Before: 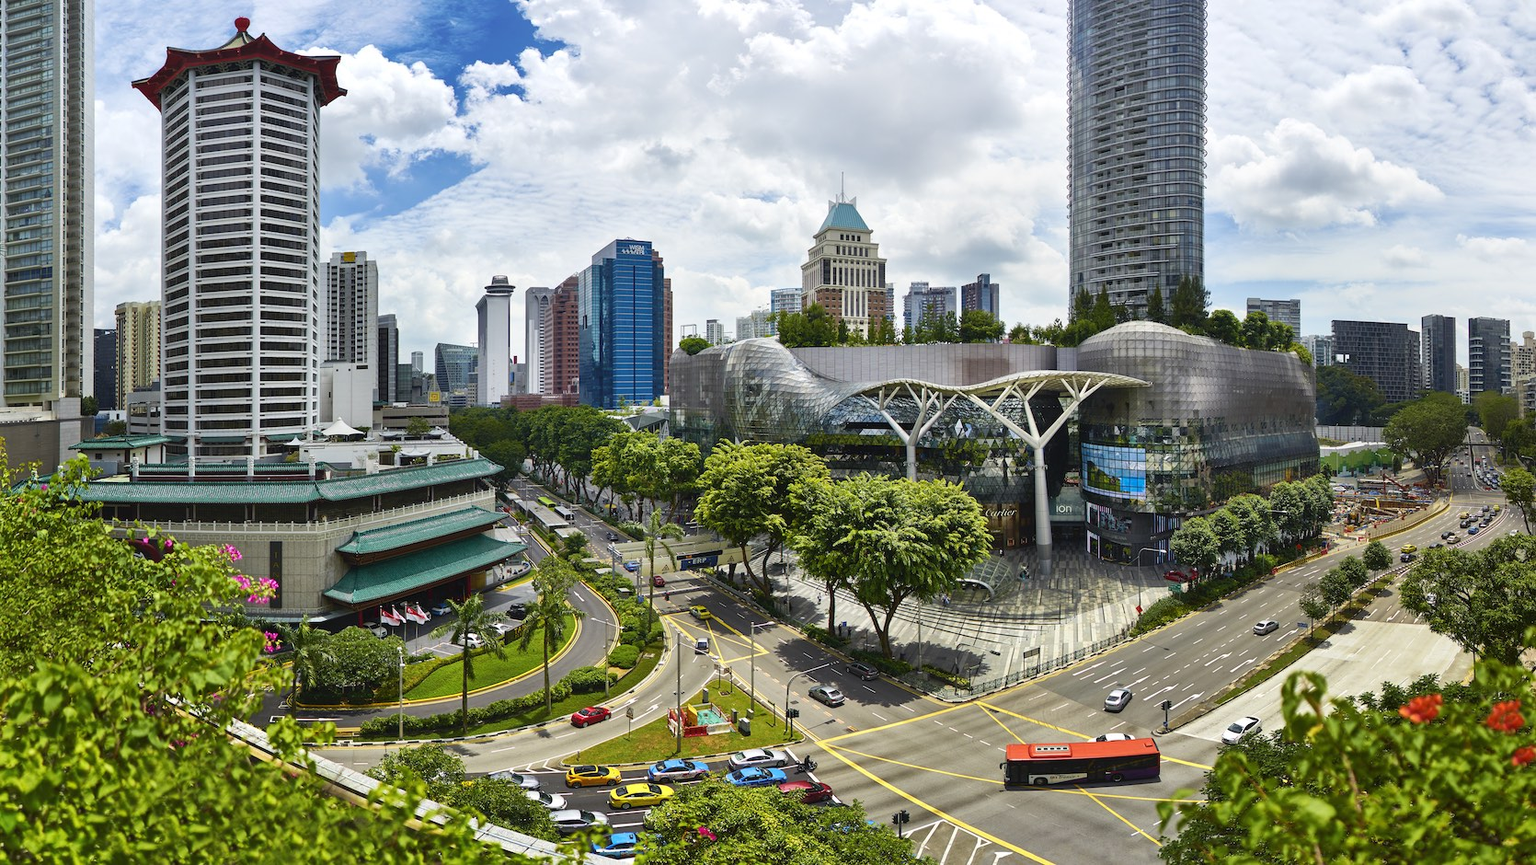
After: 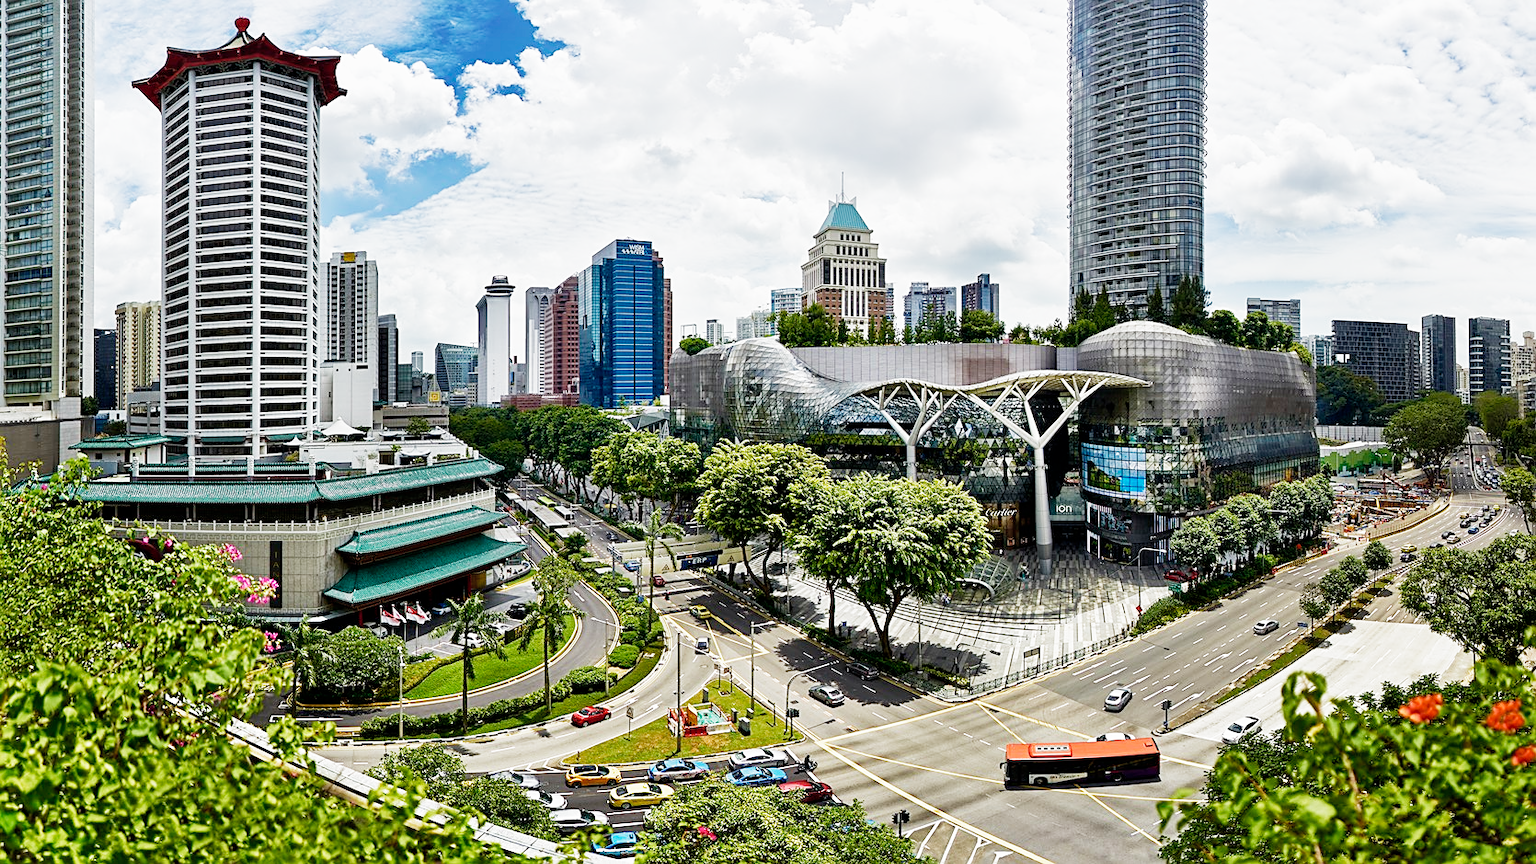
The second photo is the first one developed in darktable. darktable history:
filmic rgb: middle gray luminance 12.74%, black relative exposure -10.13 EV, white relative exposure 3.47 EV, threshold 6 EV, target black luminance 0%, hardness 5.74, latitude 44.69%, contrast 1.221, highlights saturation mix 5%, shadows ↔ highlights balance 26.78%, add noise in highlights 0, preserve chrominance no, color science v3 (2019), use custom middle-gray values true, iterations of high-quality reconstruction 0, contrast in highlights soft, enable highlight reconstruction true
contrast brightness saturation: saturation -0.17
sharpen: on, module defaults
